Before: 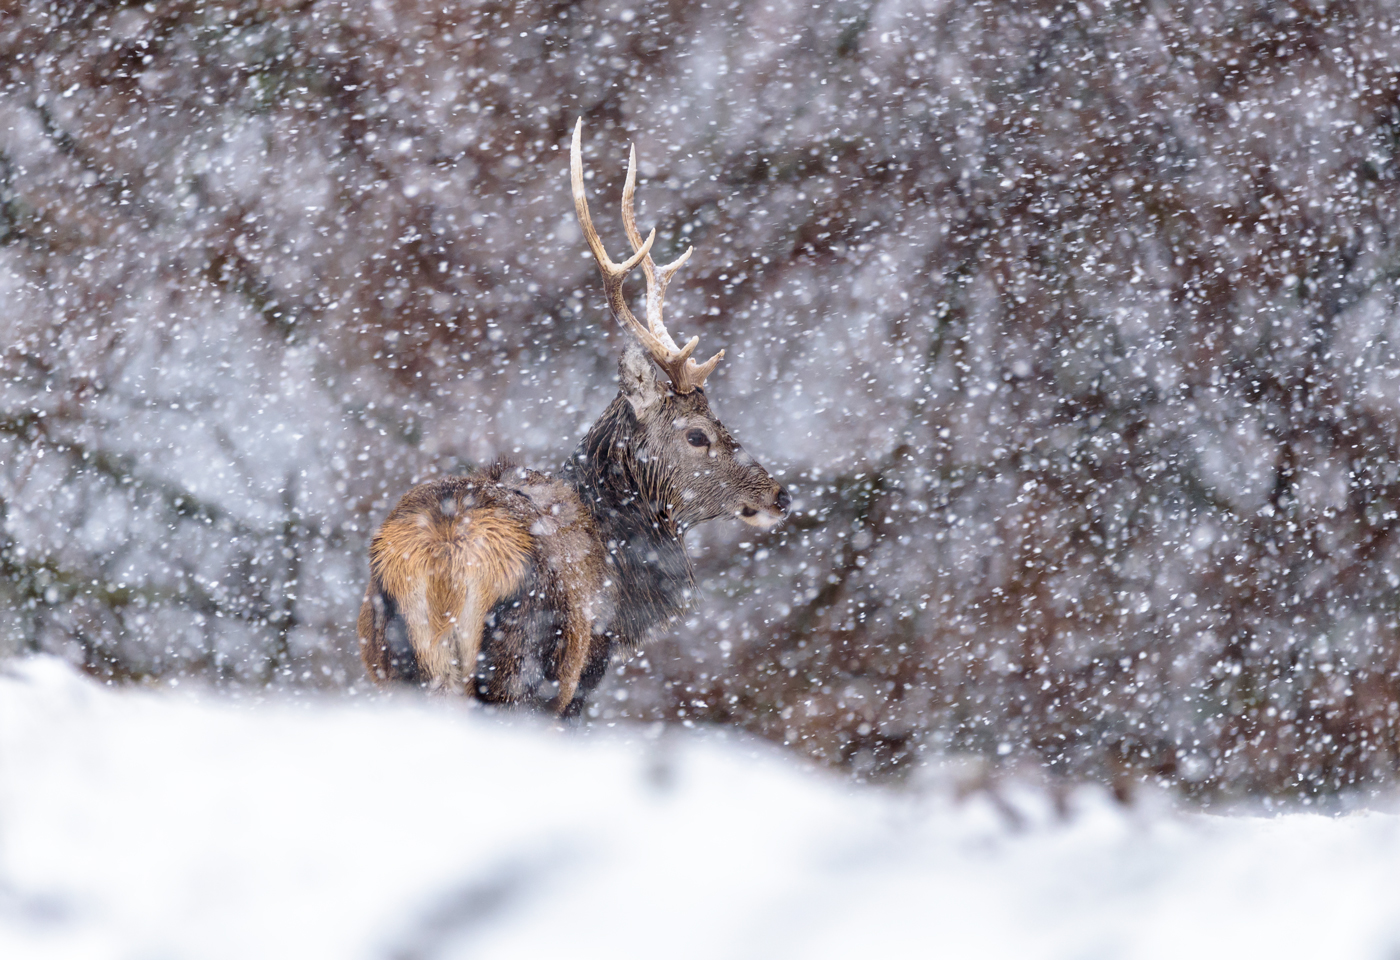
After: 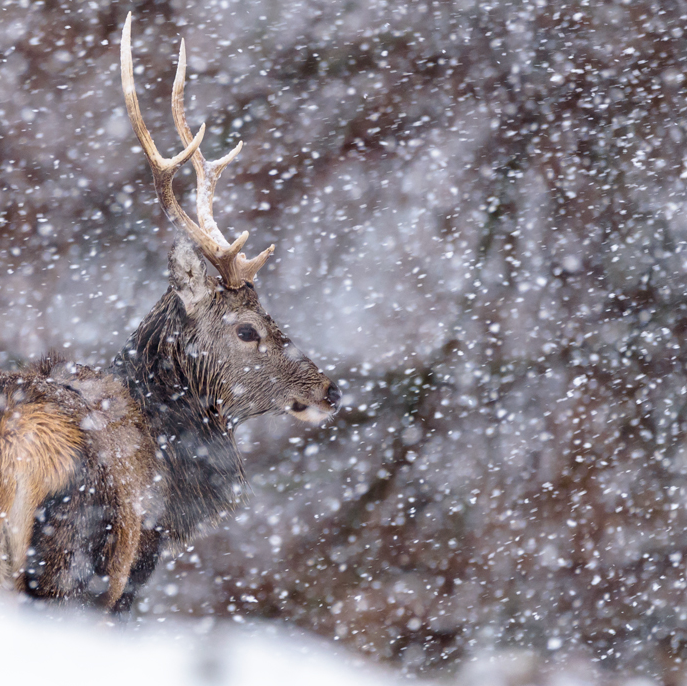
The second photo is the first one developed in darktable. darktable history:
crop: left 32.204%, top 10.957%, right 18.698%, bottom 17.525%
